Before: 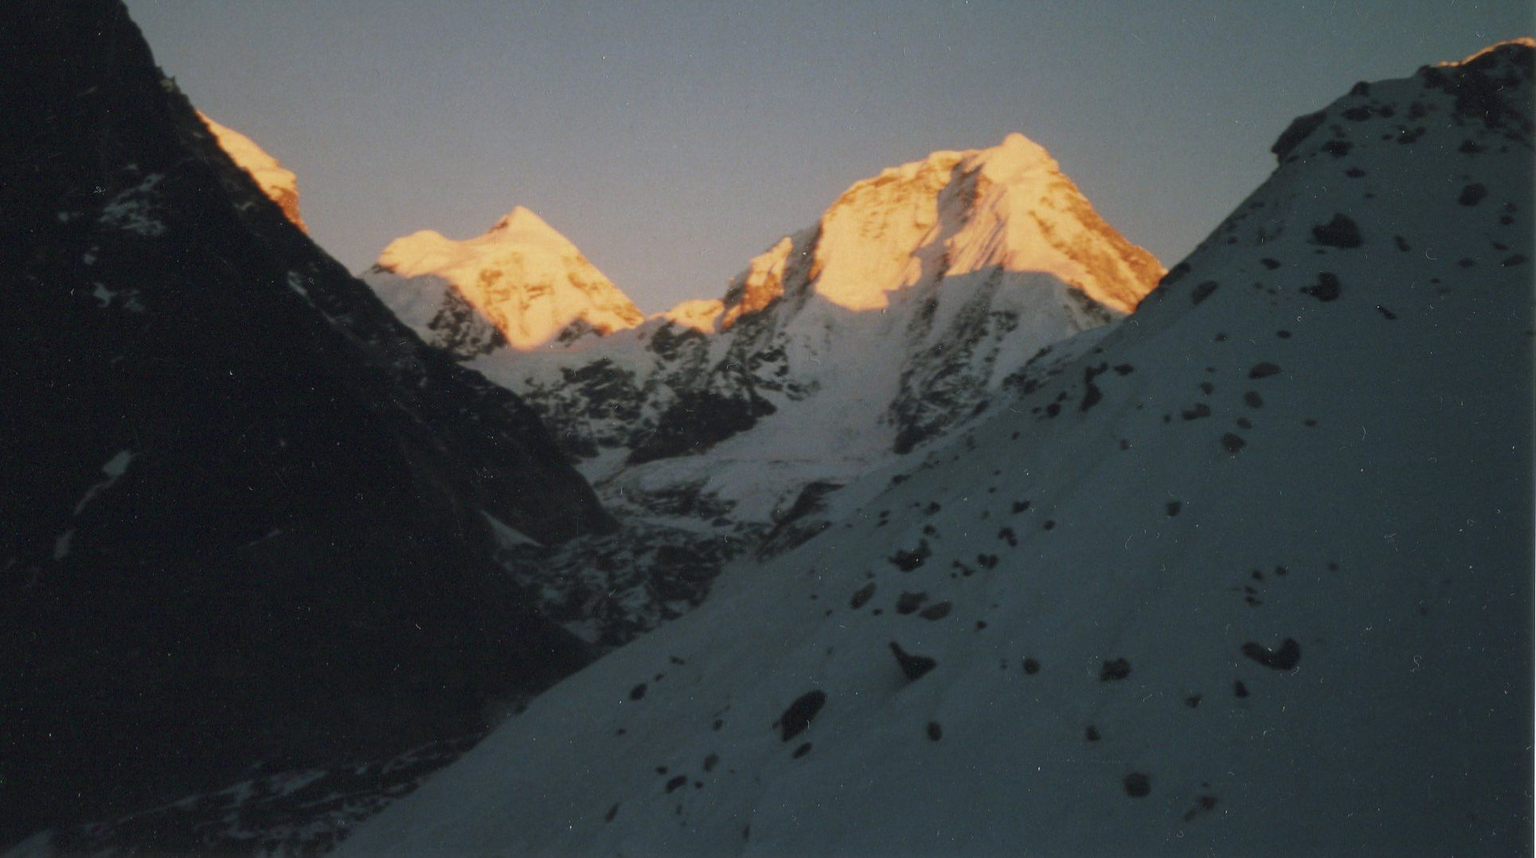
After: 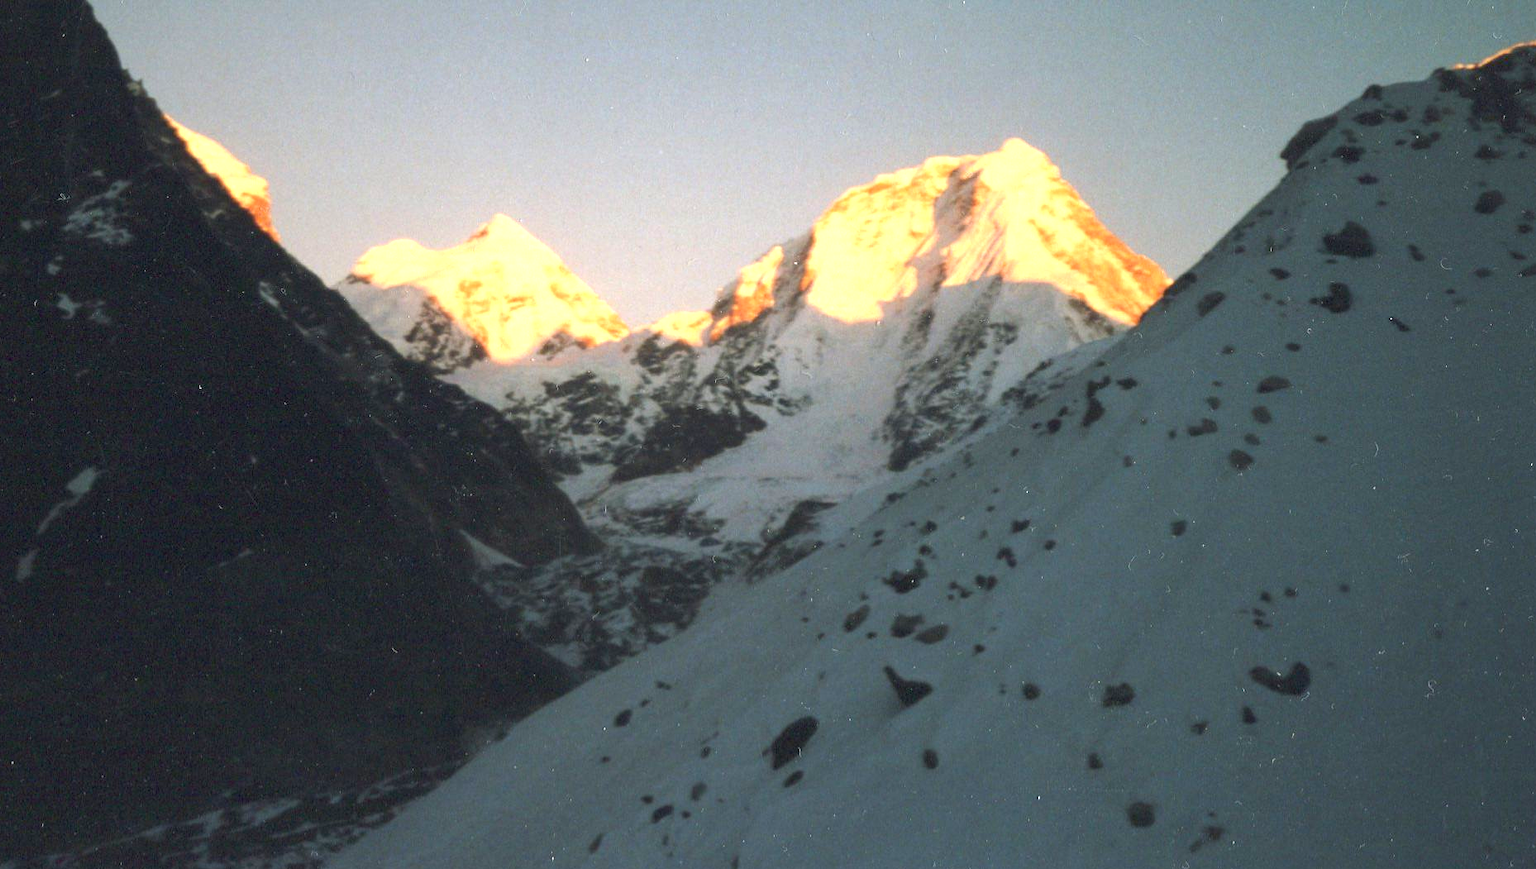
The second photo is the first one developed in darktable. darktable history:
crop and rotate: left 2.536%, right 1.107%, bottom 2.246%
exposure: black level correction 0.001, exposure 1.3 EV, compensate highlight preservation false
